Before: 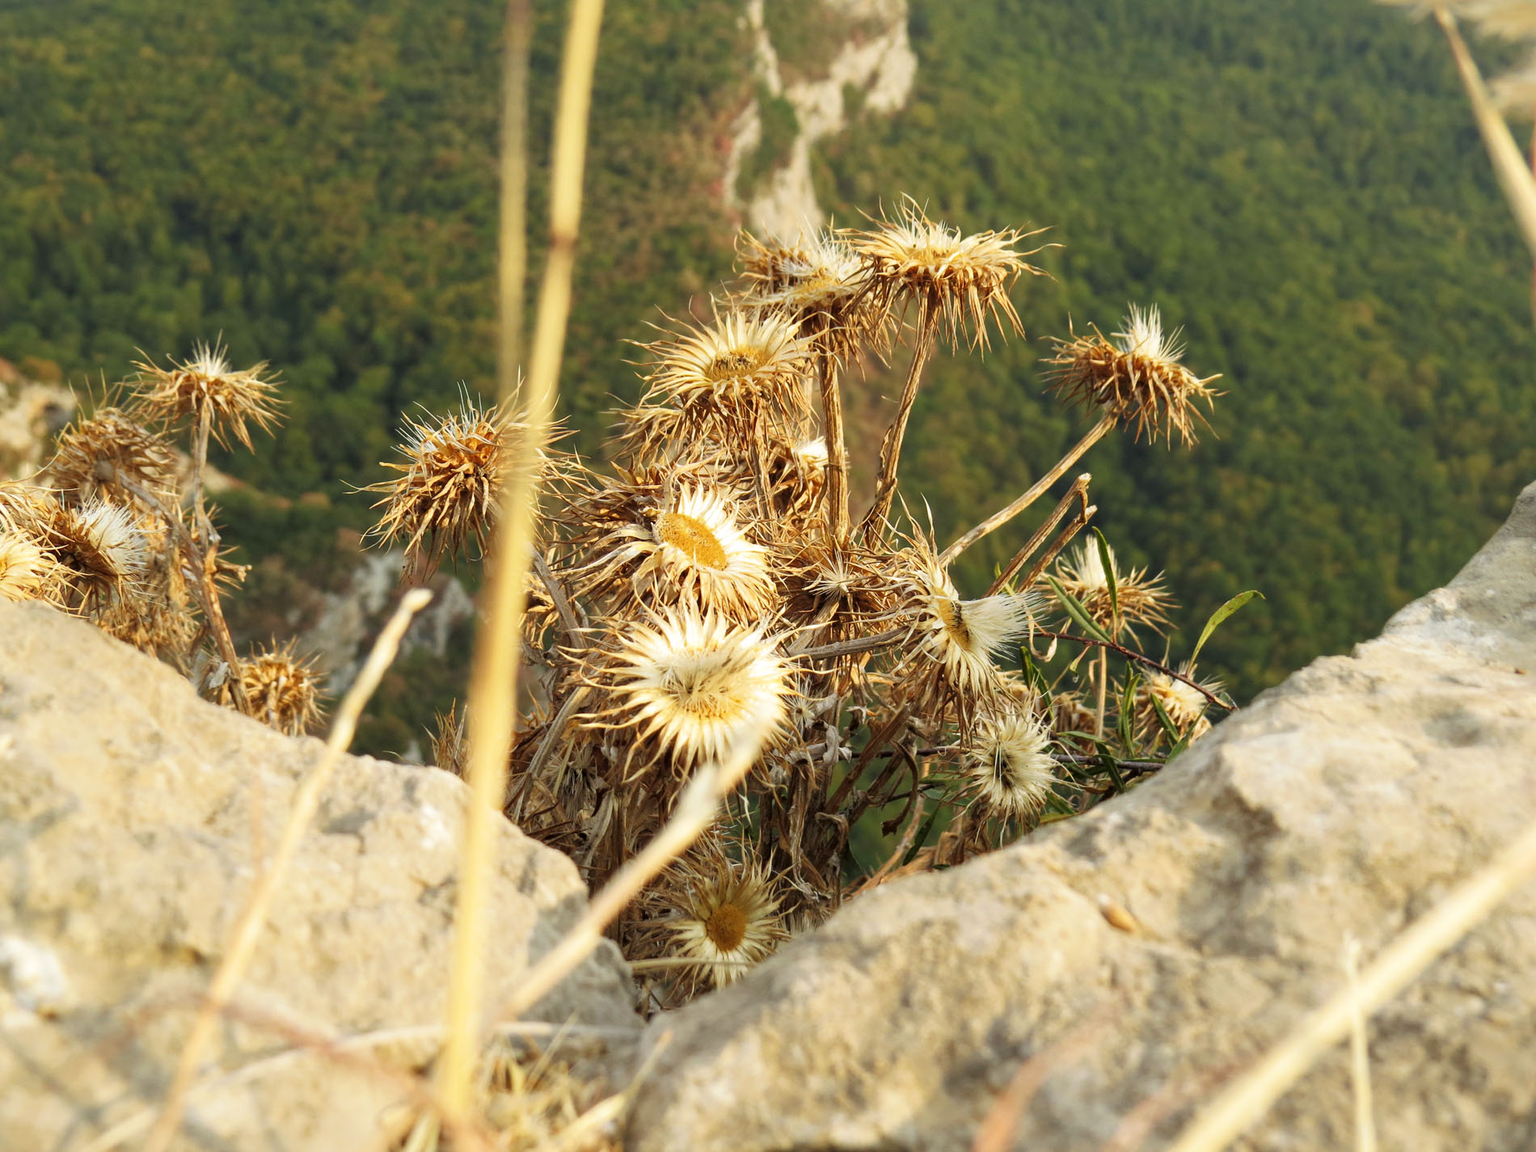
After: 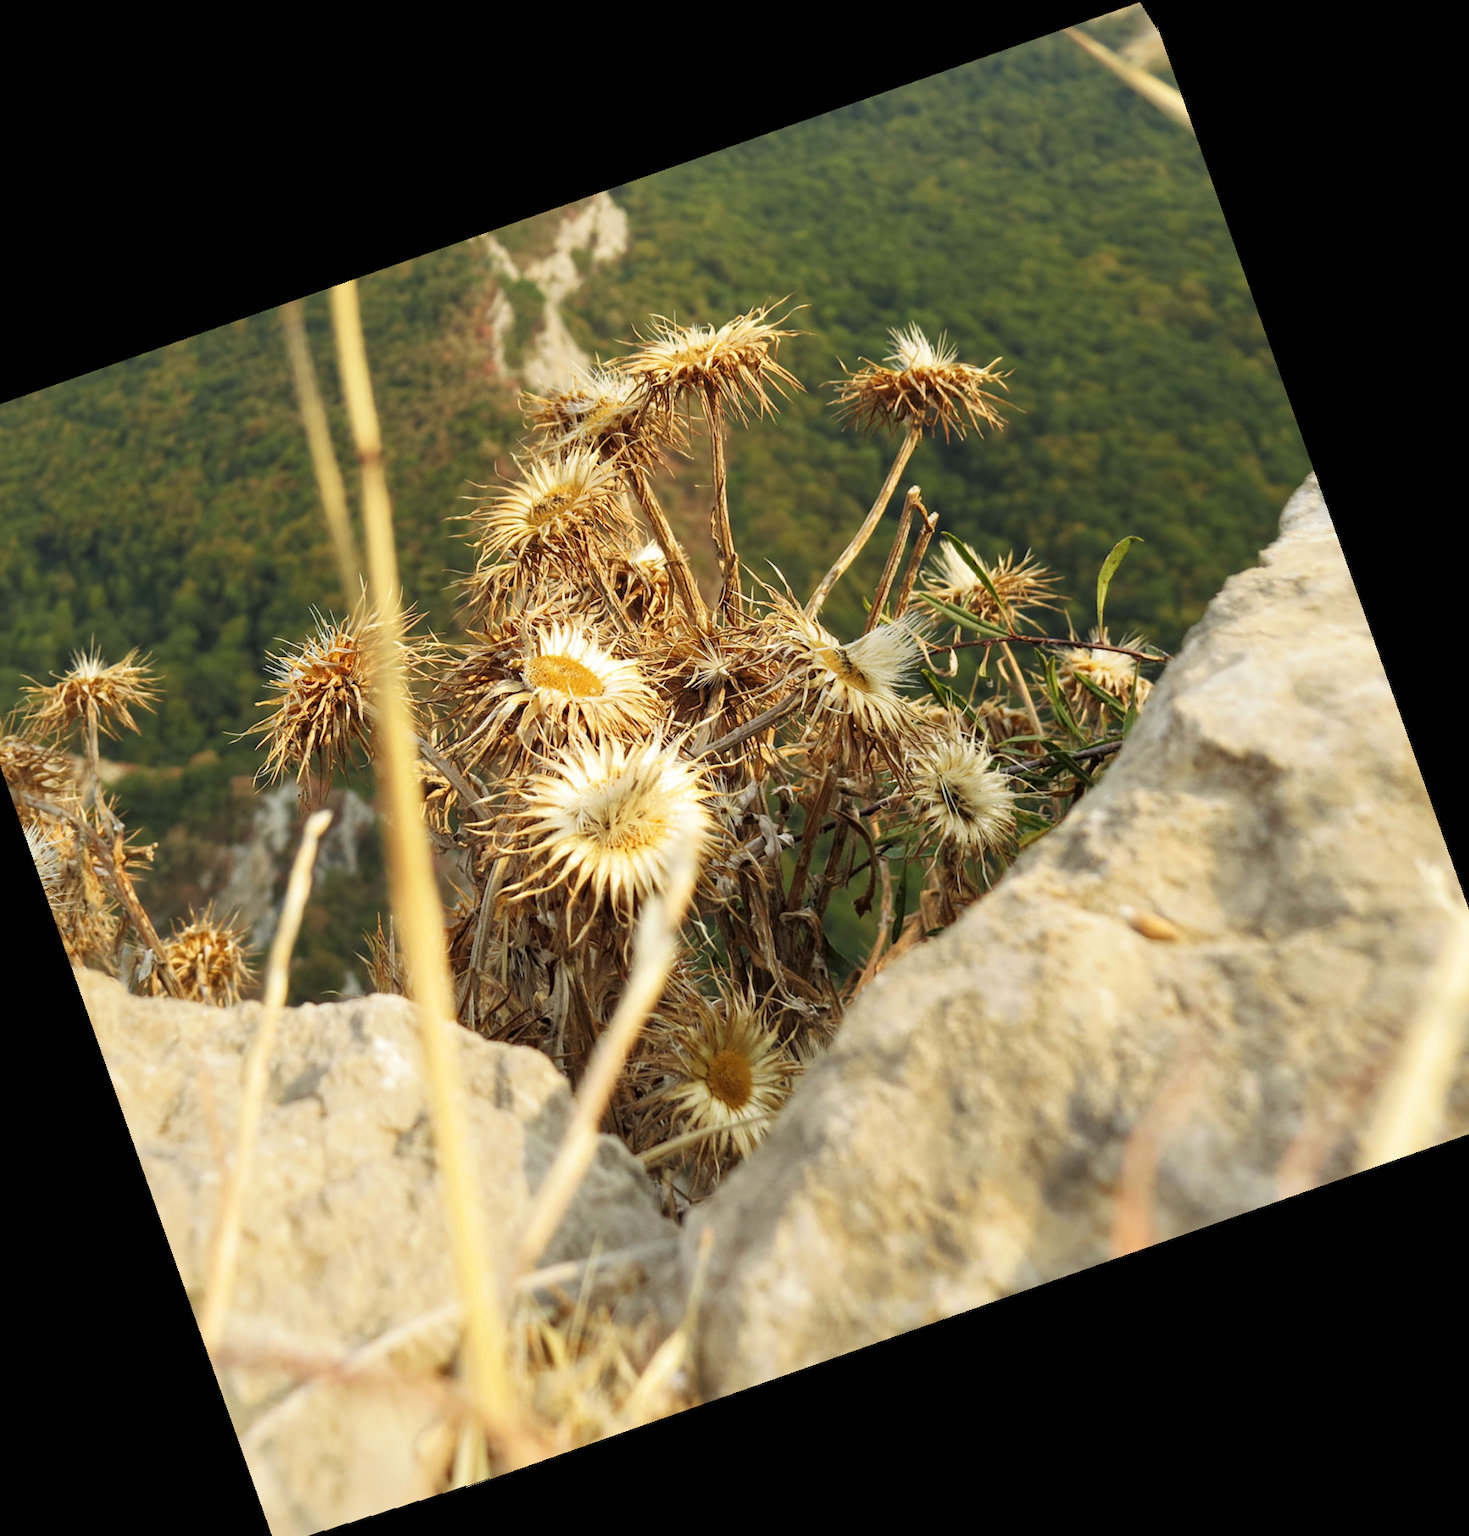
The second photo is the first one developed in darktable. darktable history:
rotate and perspective: rotation 0.72°, lens shift (vertical) -0.352, lens shift (horizontal) -0.051, crop left 0.152, crop right 0.859, crop top 0.019, crop bottom 0.964
crop and rotate: angle 19.43°, left 6.812%, right 4.125%, bottom 1.087%
